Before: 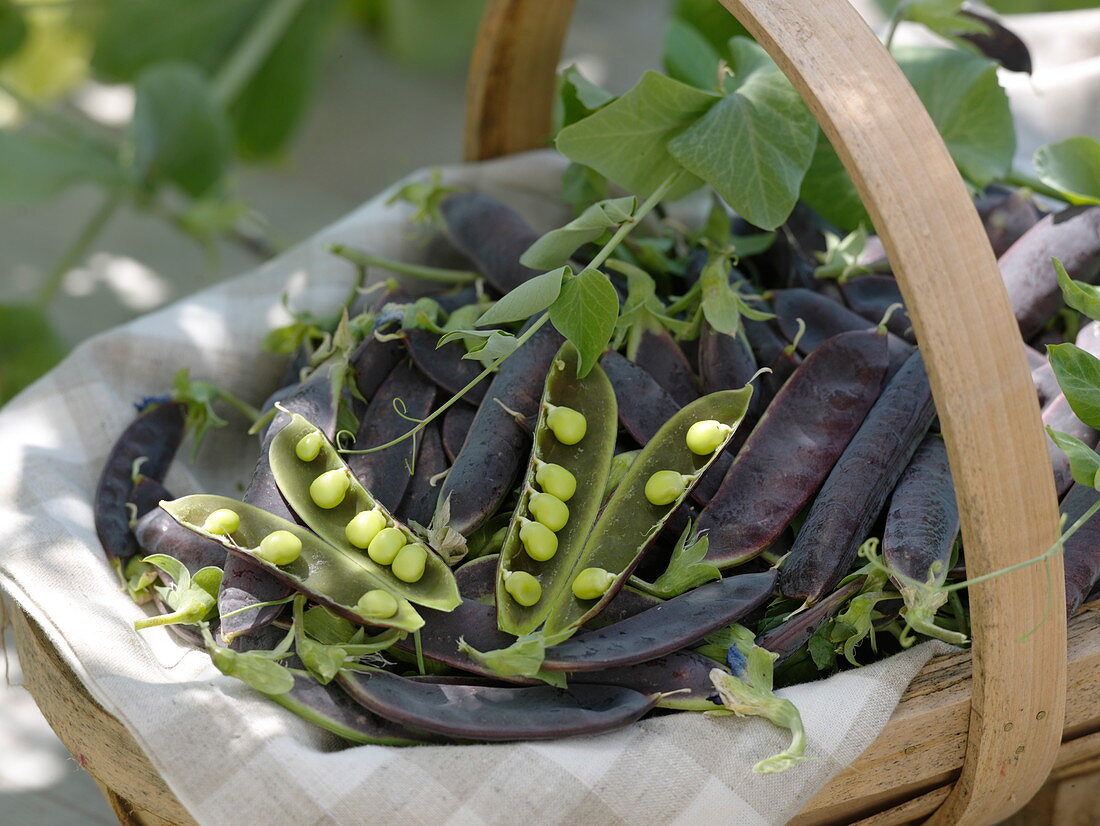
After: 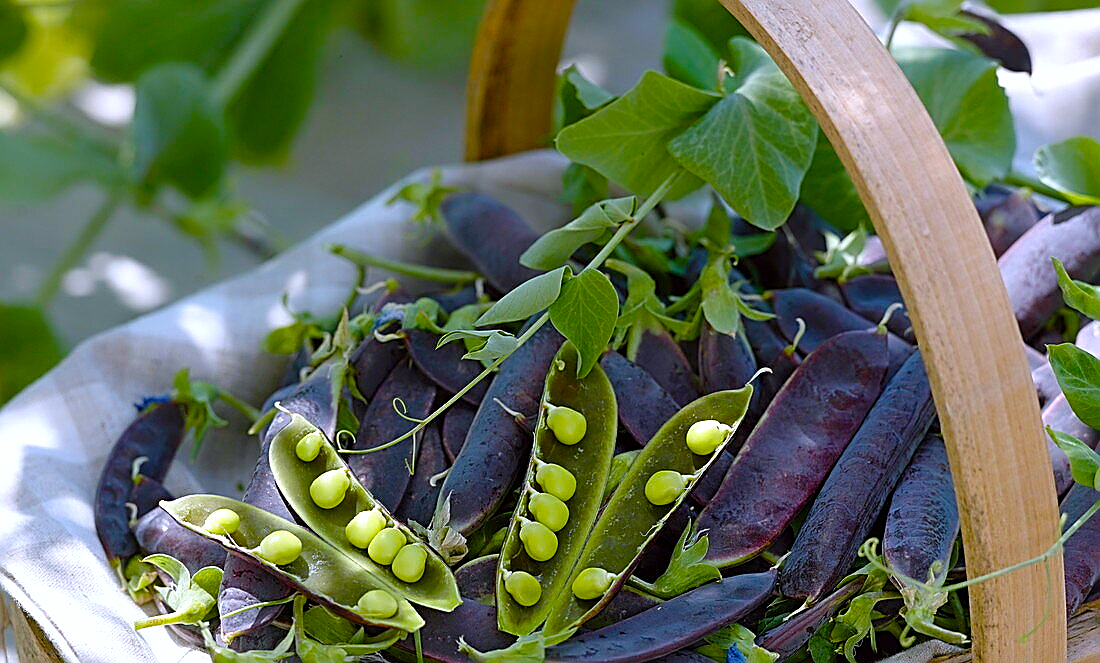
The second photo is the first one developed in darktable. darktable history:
color balance: lift [1, 1, 0.999, 1.001], gamma [1, 1.003, 1.005, 0.995], gain [1, 0.992, 0.988, 1.012], contrast 5%, output saturation 110%
color balance rgb: perceptual saturation grading › global saturation 35%, perceptual saturation grading › highlights -25%, perceptual saturation grading › shadows 50%
crop: bottom 19.644%
sharpen: amount 1
white balance: red 0.967, blue 1.119, emerald 0.756
